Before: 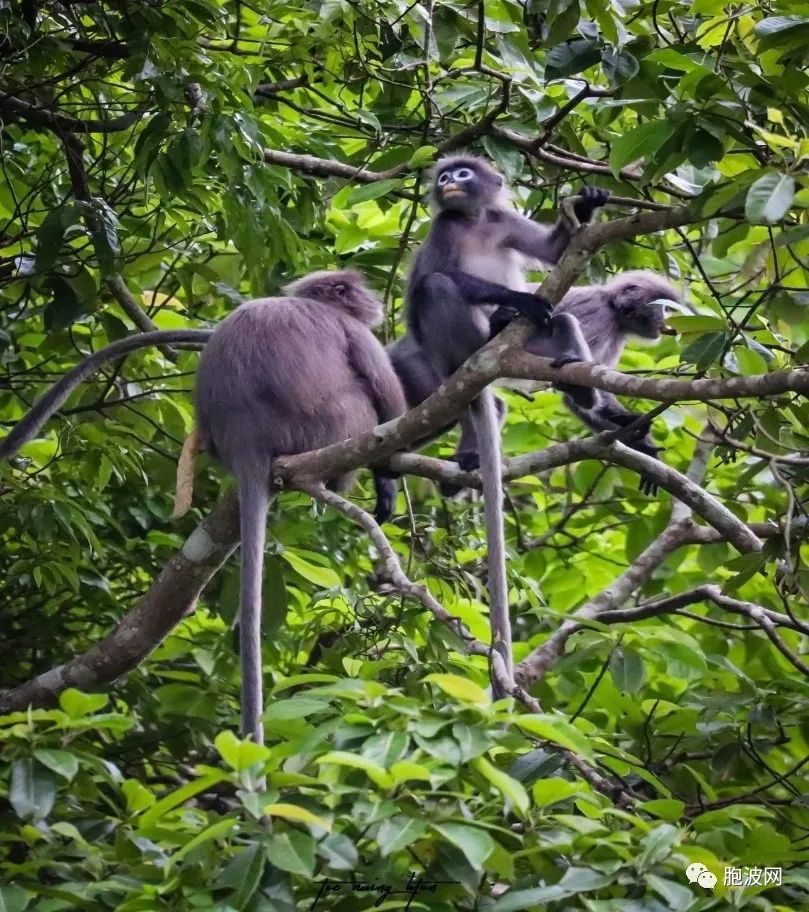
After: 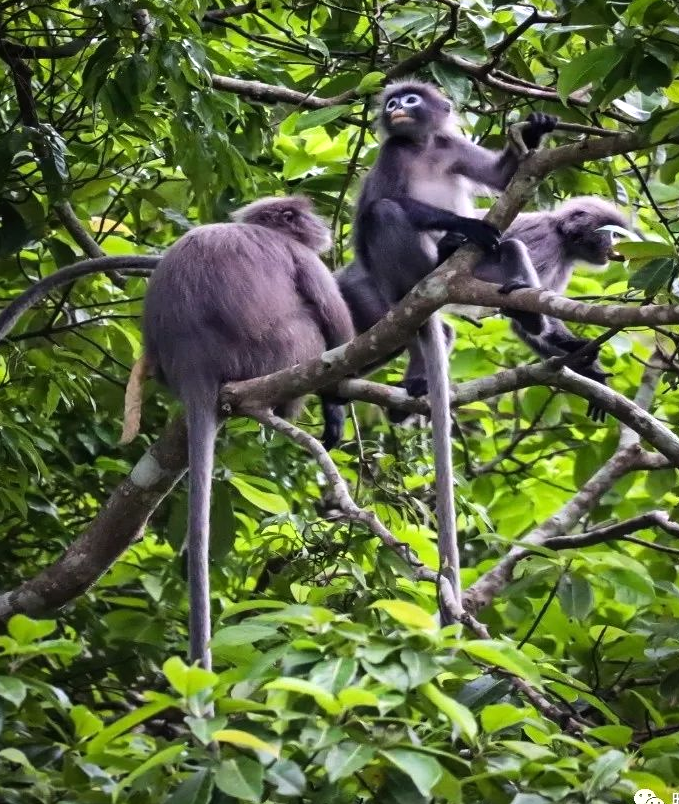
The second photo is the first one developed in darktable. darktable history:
crop: left 6.446%, top 8.188%, right 9.538%, bottom 3.548%
tone equalizer: -8 EV -0.417 EV, -7 EV -0.389 EV, -6 EV -0.333 EV, -5 EV -0.222 EV, -3 EV 0.222 EV, -2 EV 0.333 EV, -1 EV 0.389 EV, +0 EV 0.417 EV, edges refinement/feathering 500, mask exposure compensation -1.57 EV, preserve details no
